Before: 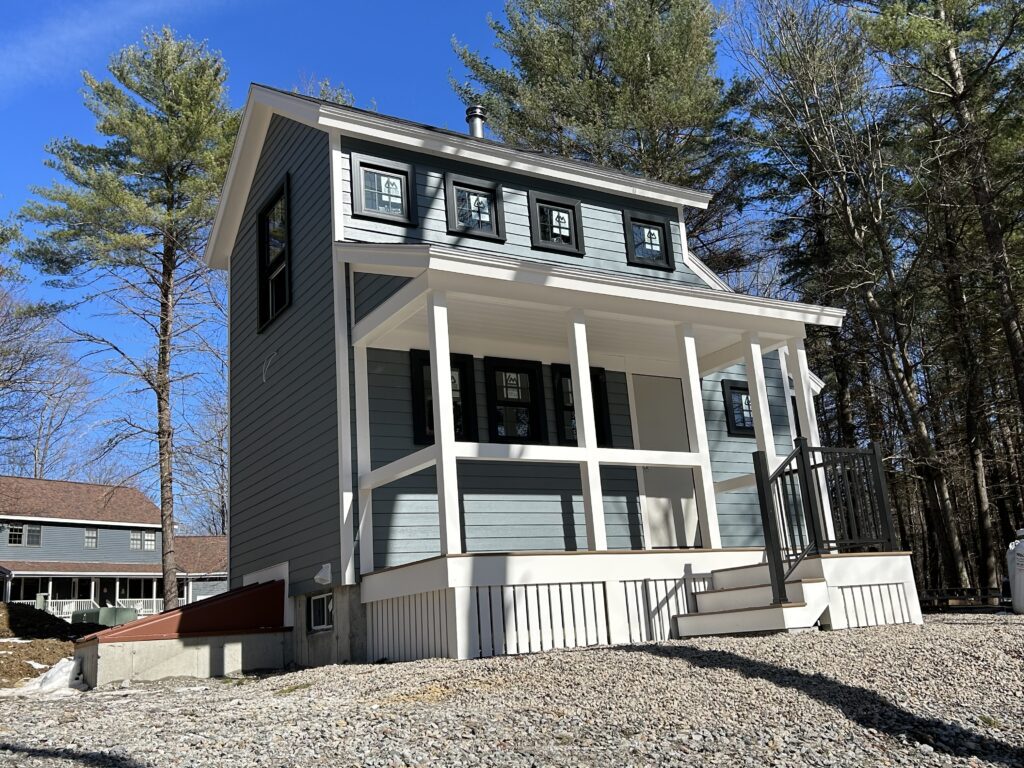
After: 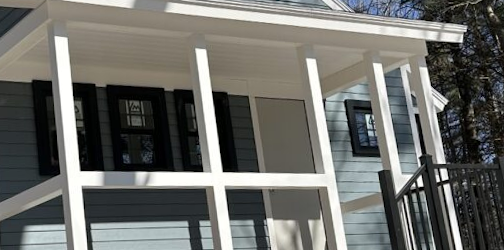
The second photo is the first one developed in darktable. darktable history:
crop: left 36.607%, top 34.735%, right 13.146%, bottom 30.611%
rotate and perspective: rotation -2°, crop left 0.022, crop right 0.978, crop top 0.049, crop bottom 0.951
